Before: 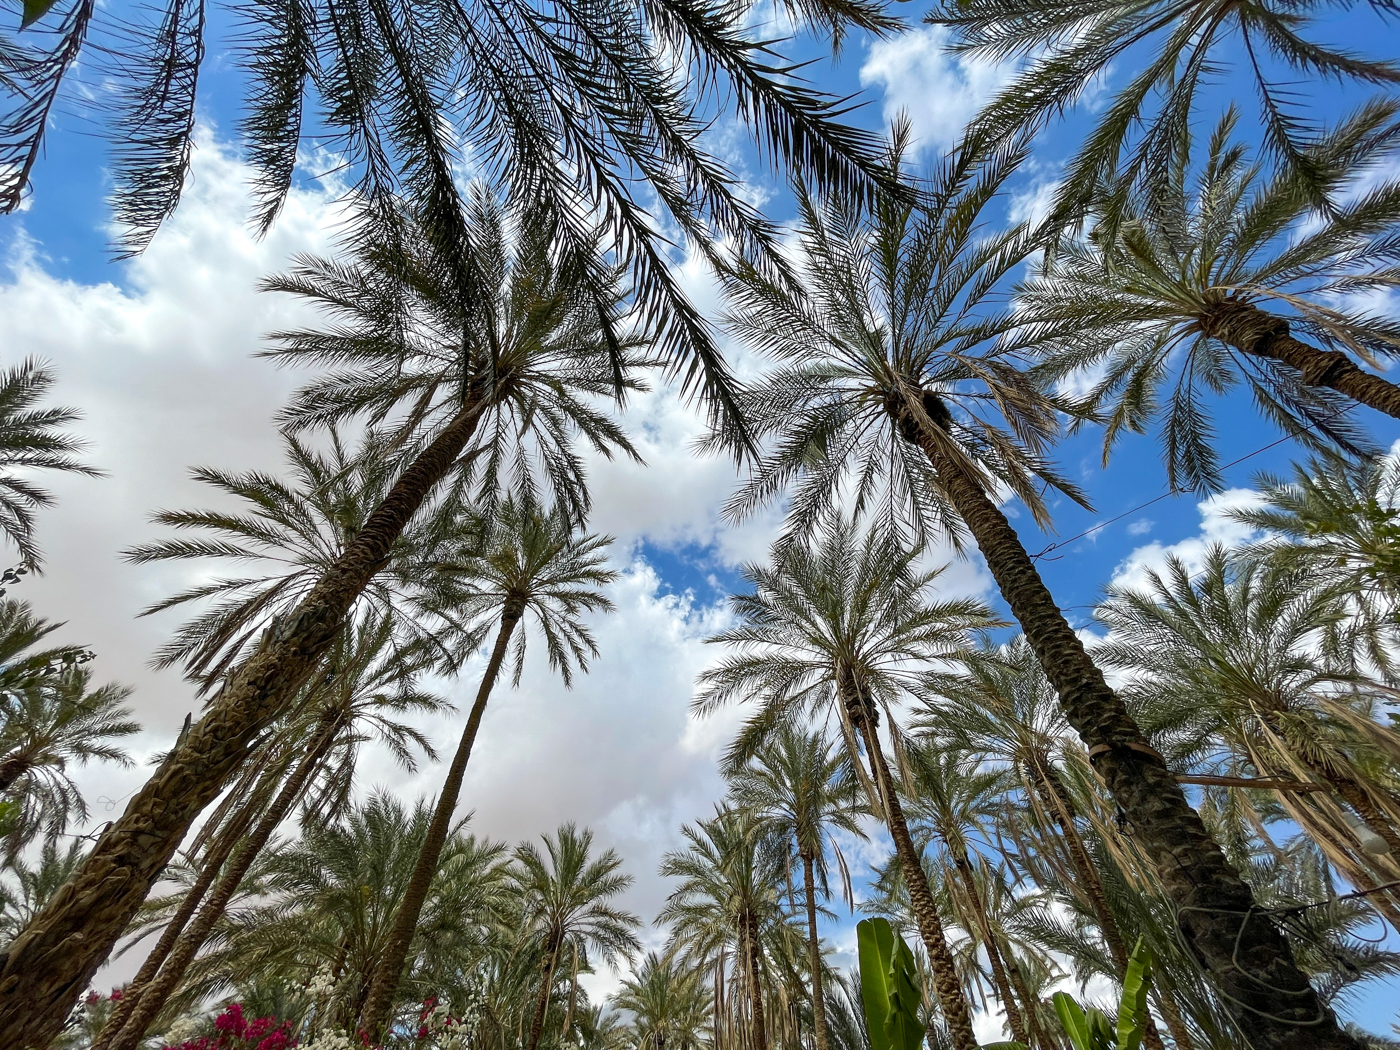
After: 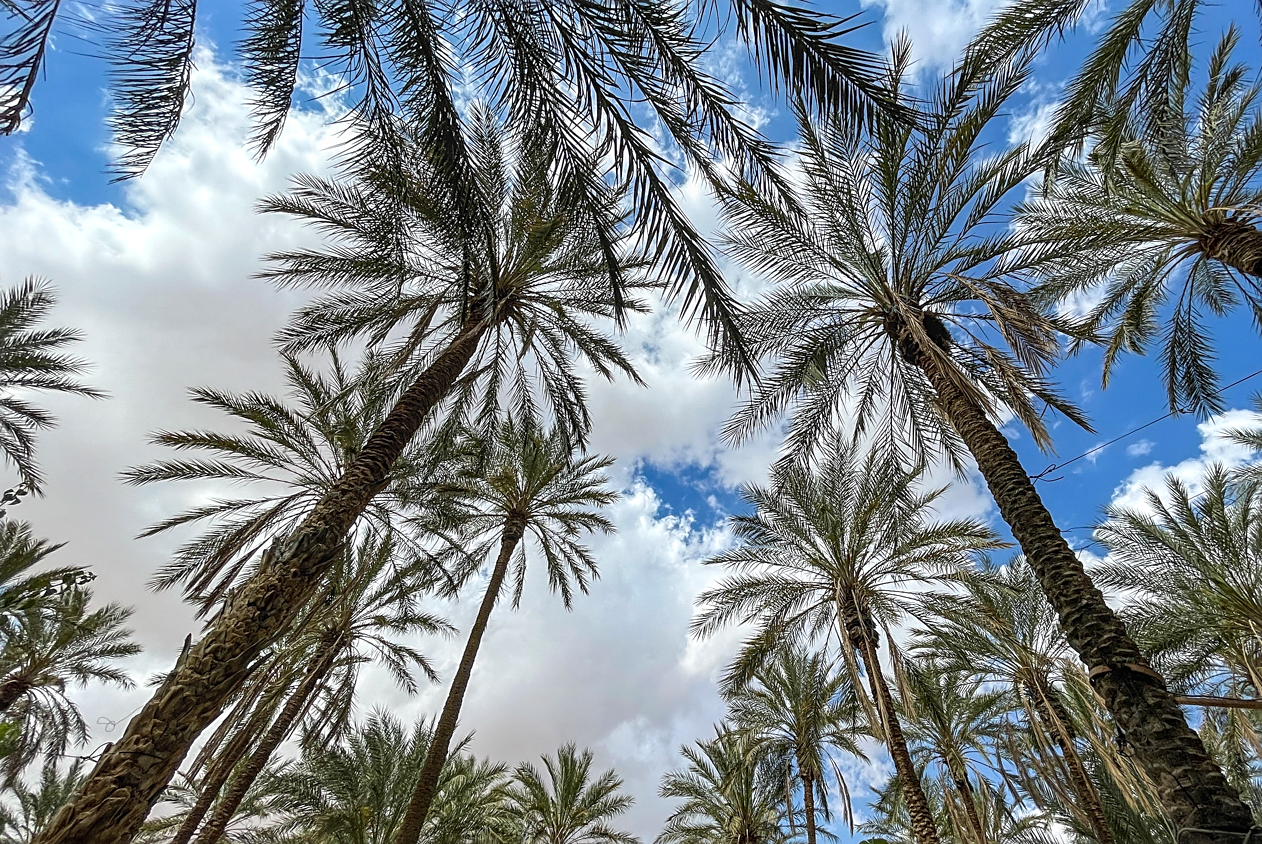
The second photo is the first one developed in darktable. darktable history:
local contrast: on, module defaults
crop: top 7.528%, right 9.842%, bottom 12.015%
sharpen: on, module defaults
exposure: black level correction -0.002, exposure 0.04 EV, compensate highlight preservation false
